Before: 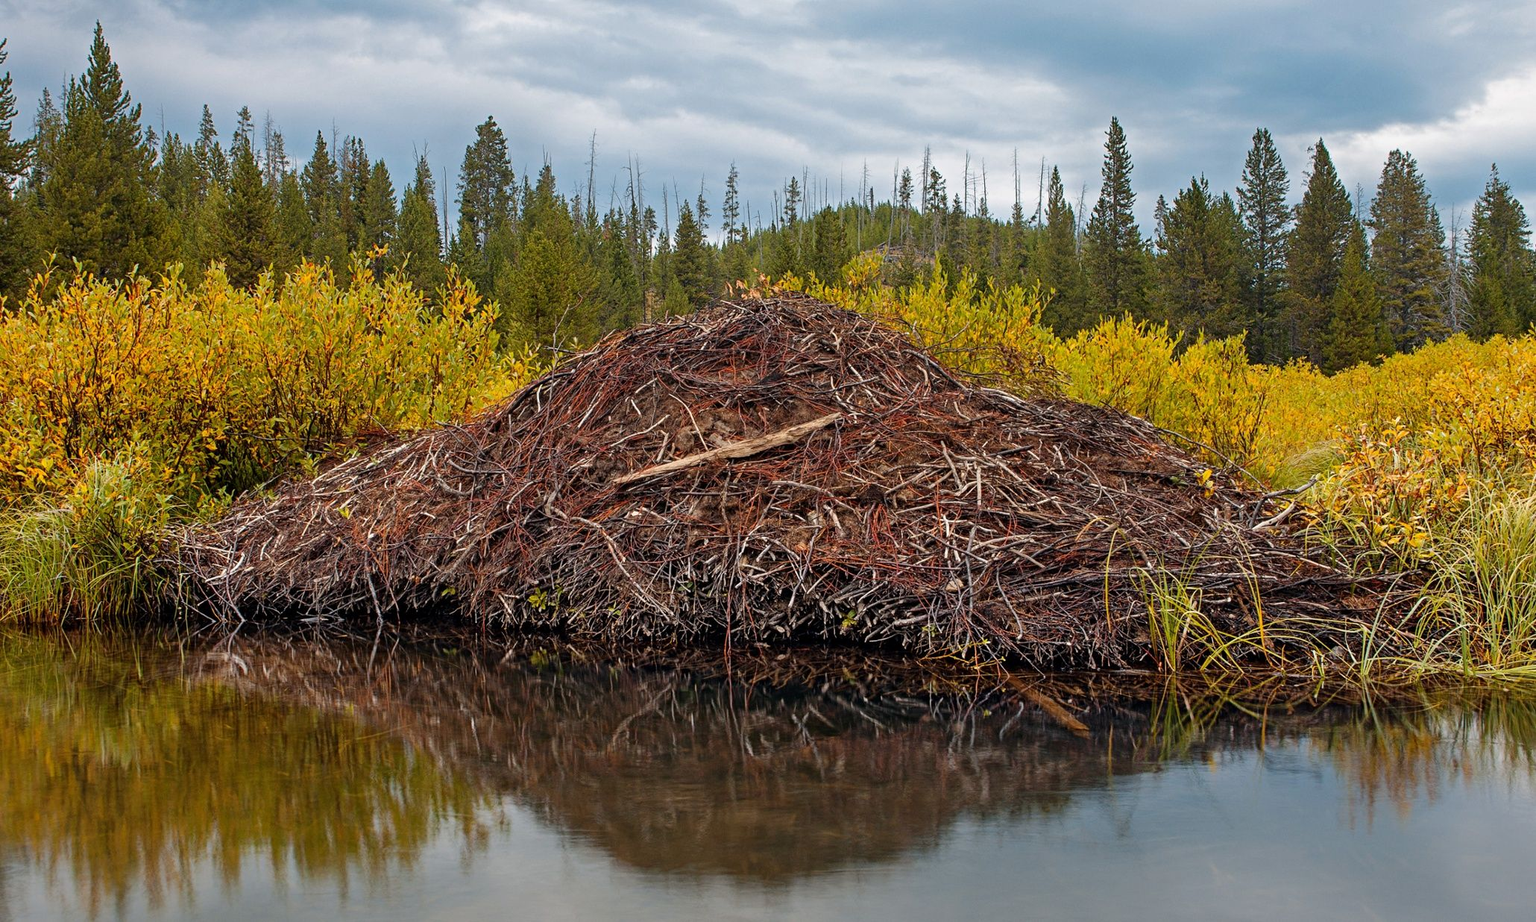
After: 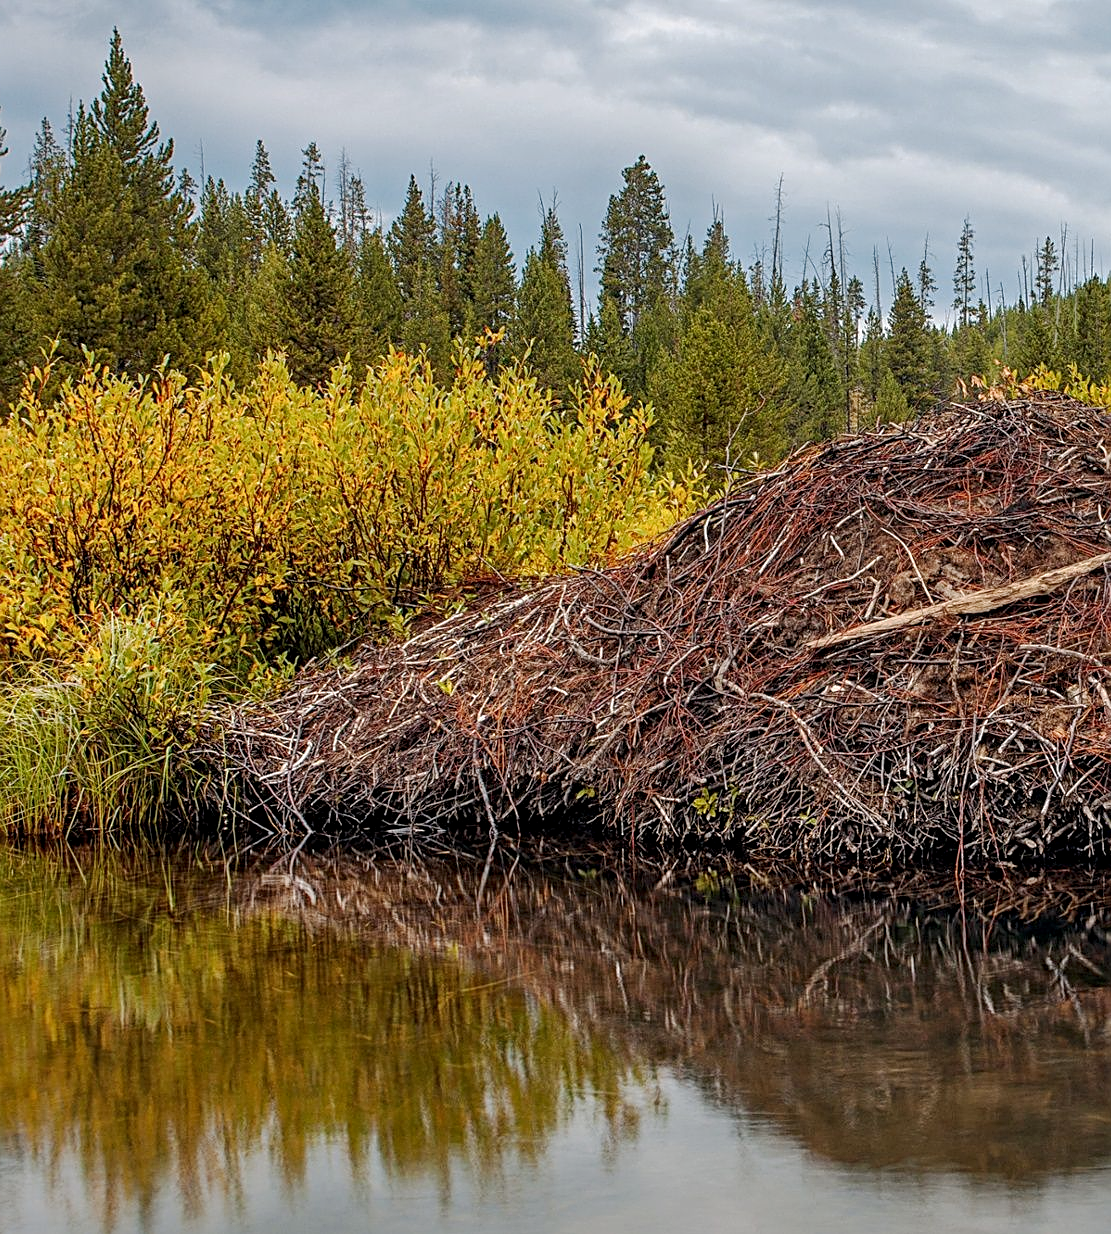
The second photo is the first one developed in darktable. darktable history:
sharpen: on, module defaults
local contrast: on, module defaults
crop: left 0.799%, right 45.234%, bottom 0.084%
base curve: curves: ch0 [(0, 0) (0.262, 0.32) (0.722, 0.705) (1, 1)], preserve colors none
